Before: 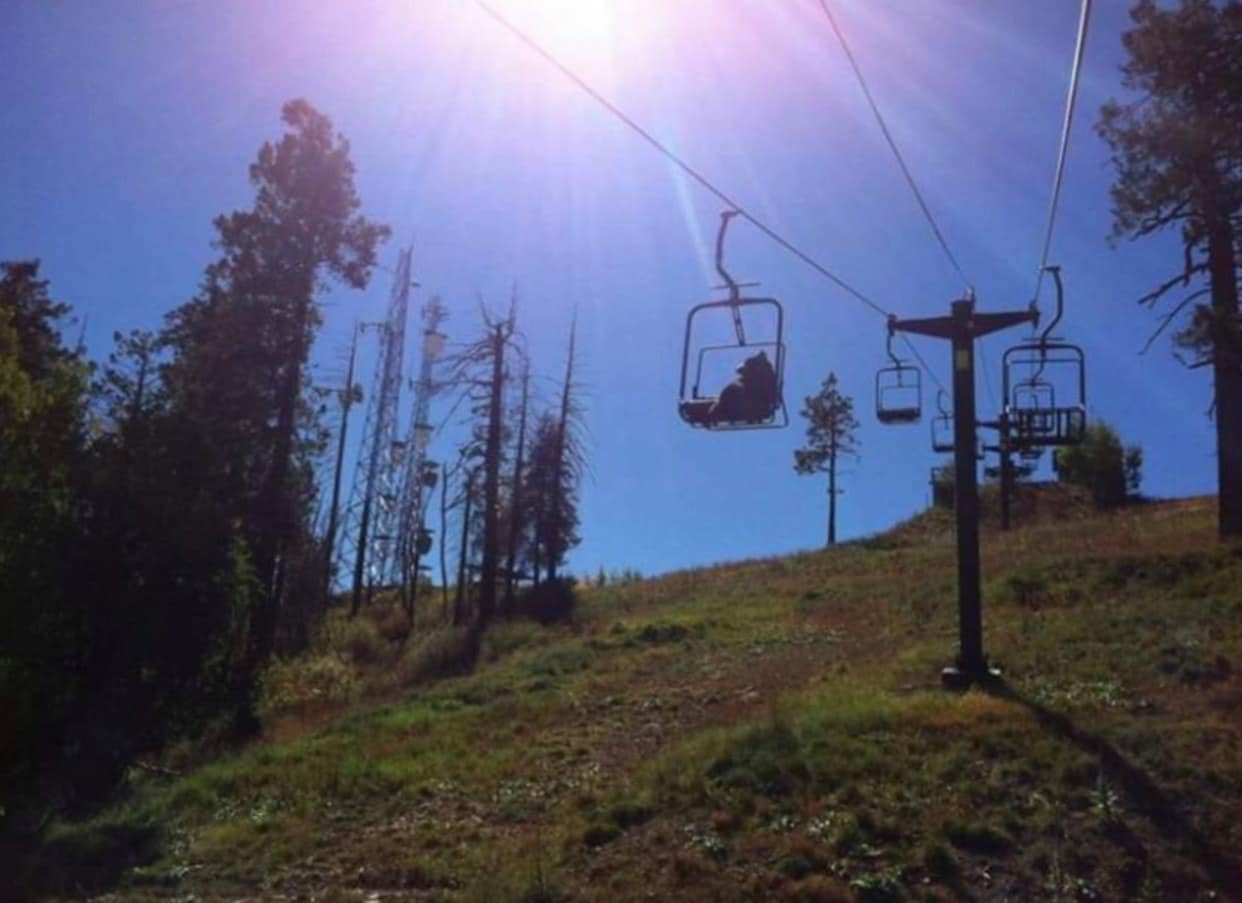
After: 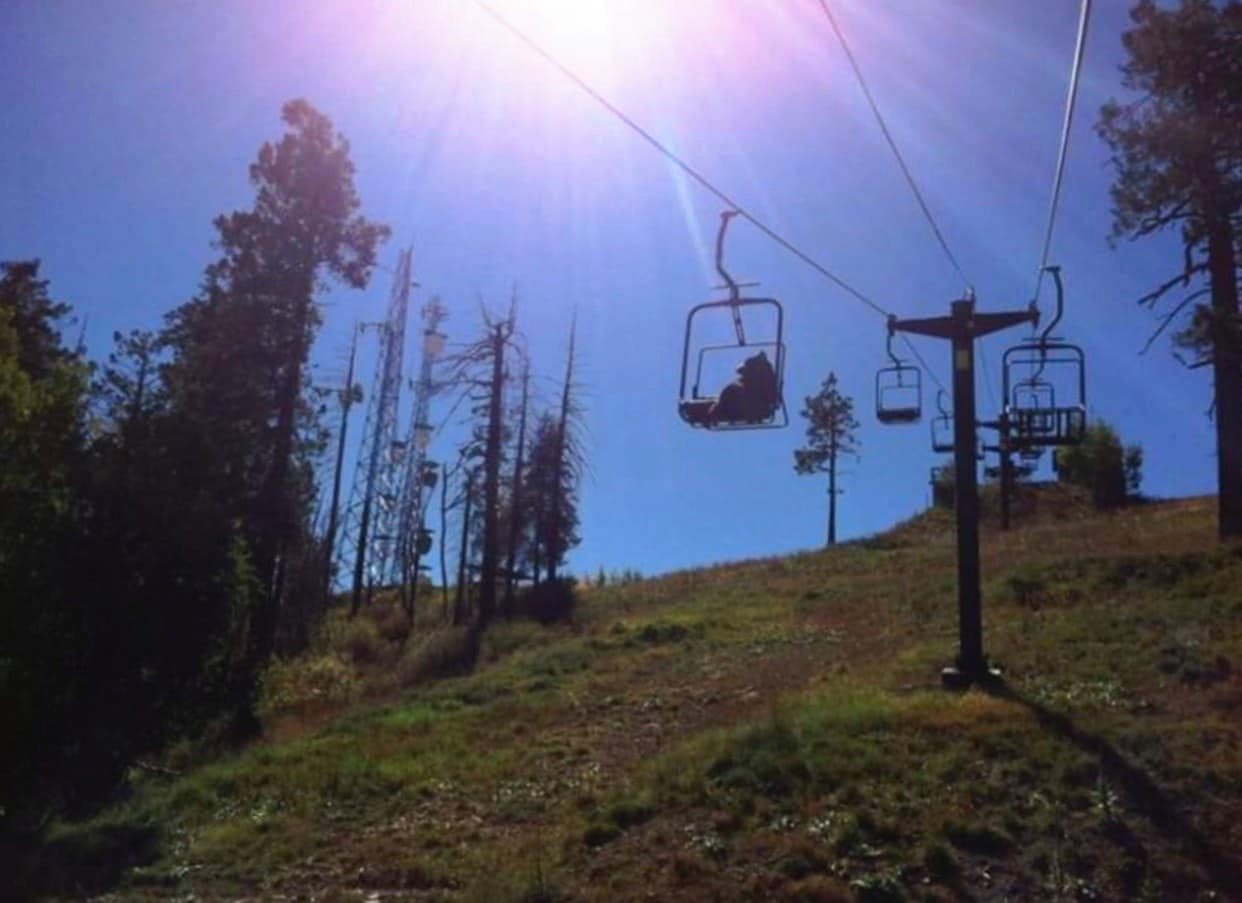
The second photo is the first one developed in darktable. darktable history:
tone curve: curves: ch0 [(0, 0.021) (0.059, 0.053) (0.197, 0.191) (0.32, 0.311) (0.495, 0.505) (0.725, 0.731) (0.89, 0.919) (1, 1)]; ch1 [(0, 0) (0.094, 0.081) (0.285, 0.299) (0.401, 0.424) (0.453, 0.439) (0.495, 0.496) (0.54, 0.55) (0.615, 0.637) (0.657, 0.683) (1, 1)]; ch2 [(0, 0) (0.257, 0.217) (0.43, 0.421) (0.498, 0.507) (0.547, 0.539) (0.595, 0.56) (0.644, 0.599) (1, 1)], preserve colors none
